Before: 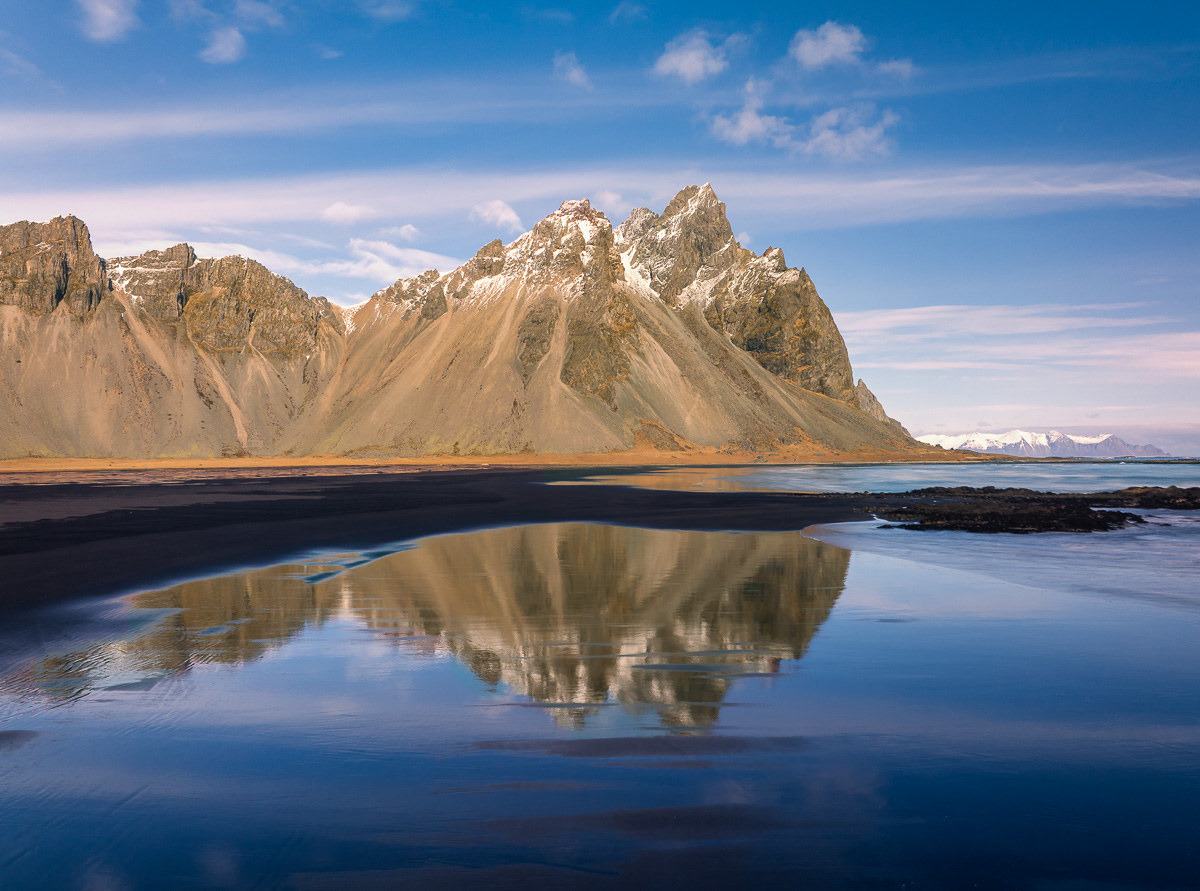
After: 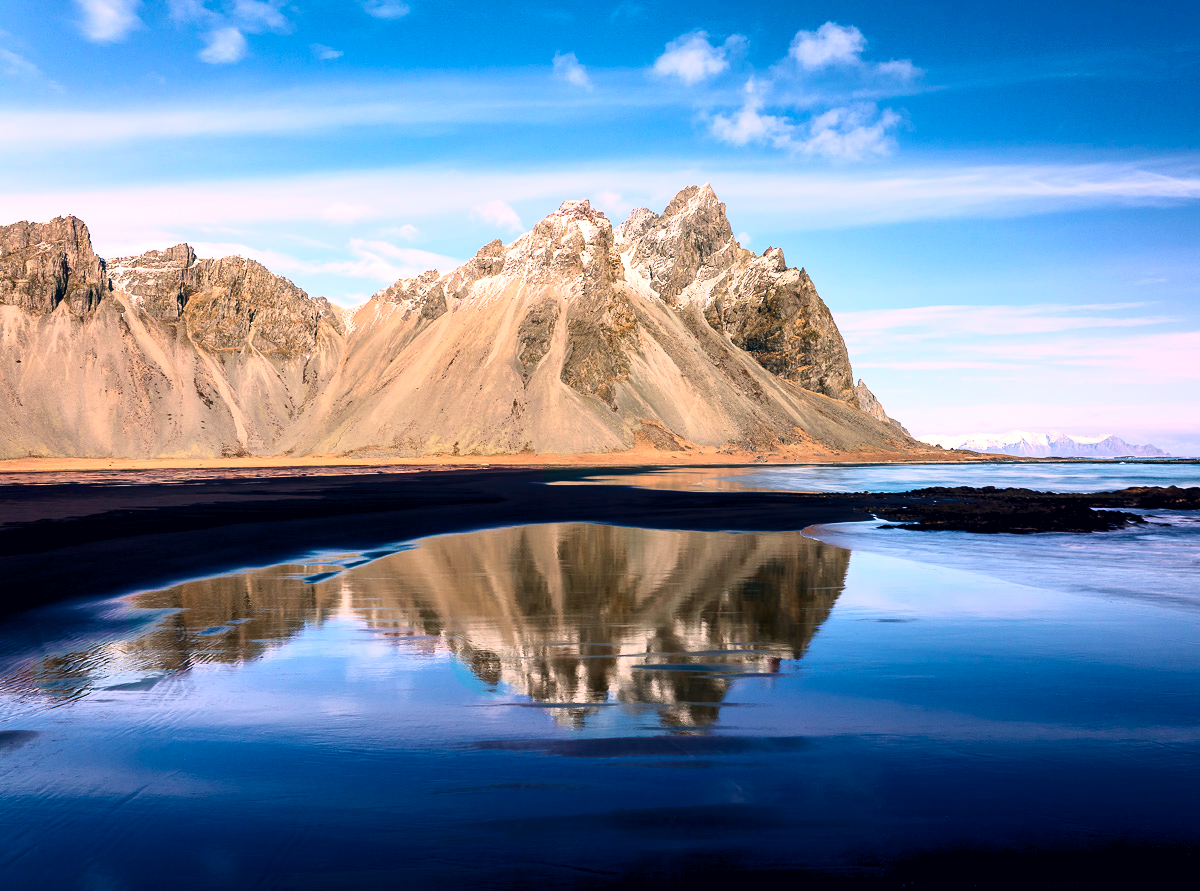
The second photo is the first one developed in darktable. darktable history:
rgb levels: levels [[0.01, 0.419, 0.839], [0, 0.5, 1], [0, 0.5, 1]]
tone curve: curves: ch0 [(0, 0) (0.236, 0.124) (0.373, 0.304) (0.542, 0.593) (0.737, 0.873) (1, 1)]; ch1 [(0, 0) (0.399, 0.328) (0.488, 0.484) (0.598, 0.624) (1, 1)]; ch2 [(0, 0) (0.448, 0.405) (0.523, 0.511) (0.592, 0.59) (1, 1)], color space Lab, independent channels, preserve colors none
